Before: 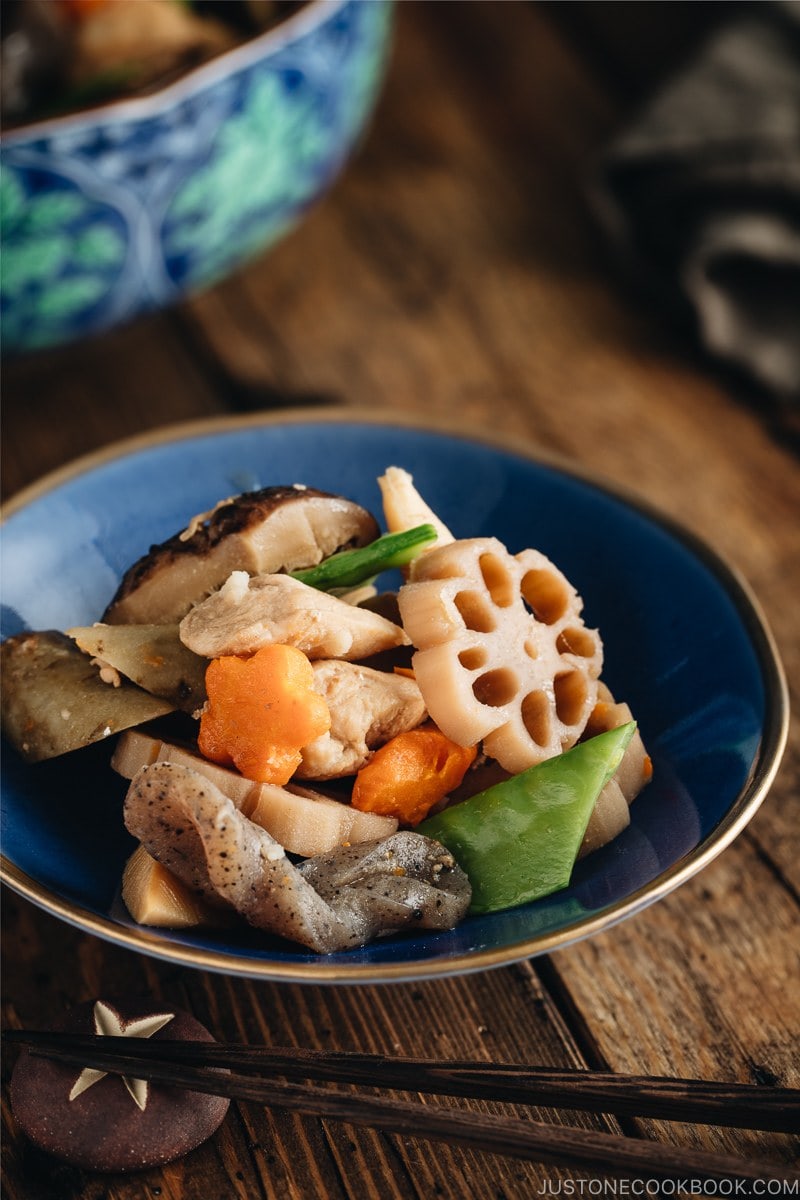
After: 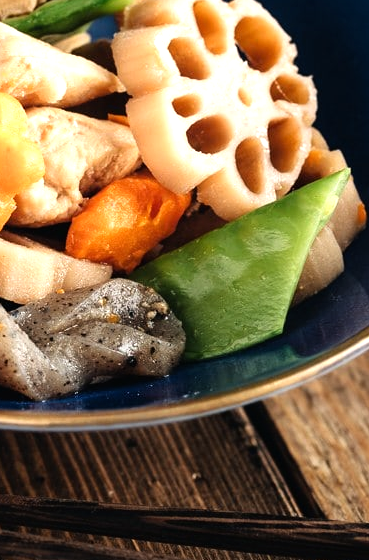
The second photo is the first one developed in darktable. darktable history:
tone equalizer: -8 EV -0.788 EV, -7 EV -0.666 EV, -6 EV -0.623 EV, -5 EV -0.386 EV, -3 EV 0.392 EV, -2 EV 0.6 EV, -1 EV 0.7 EV, +0 EV 0.773 EV
crop: left 35.76%, top 46.096%, right 18.104%, bottom 6.067%
